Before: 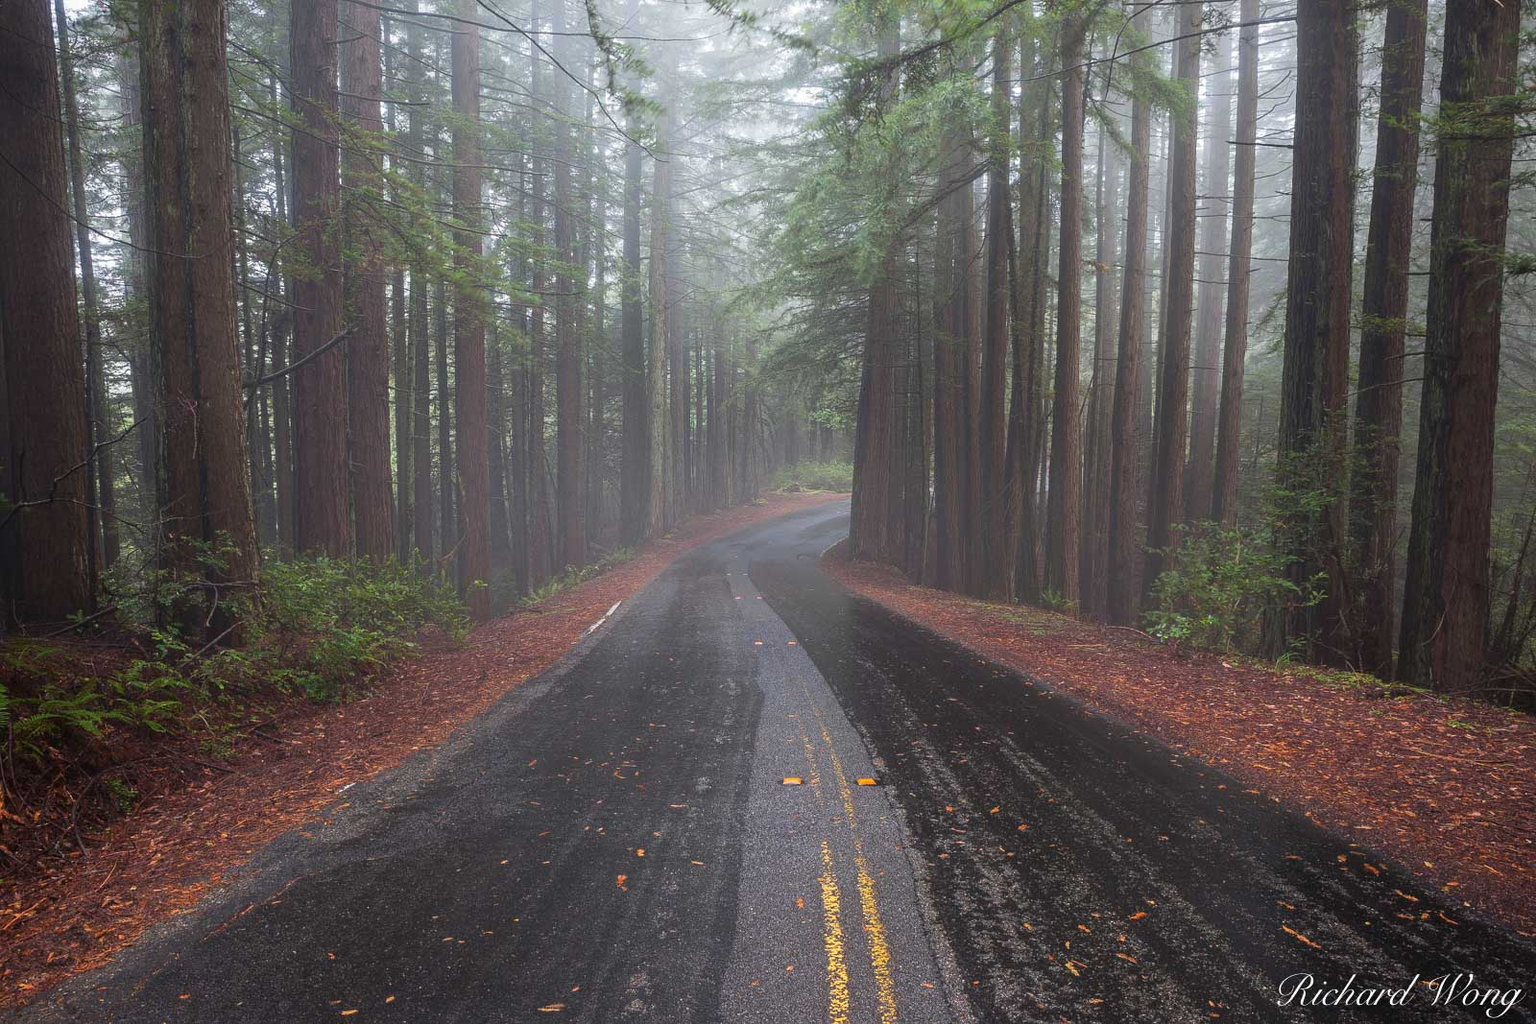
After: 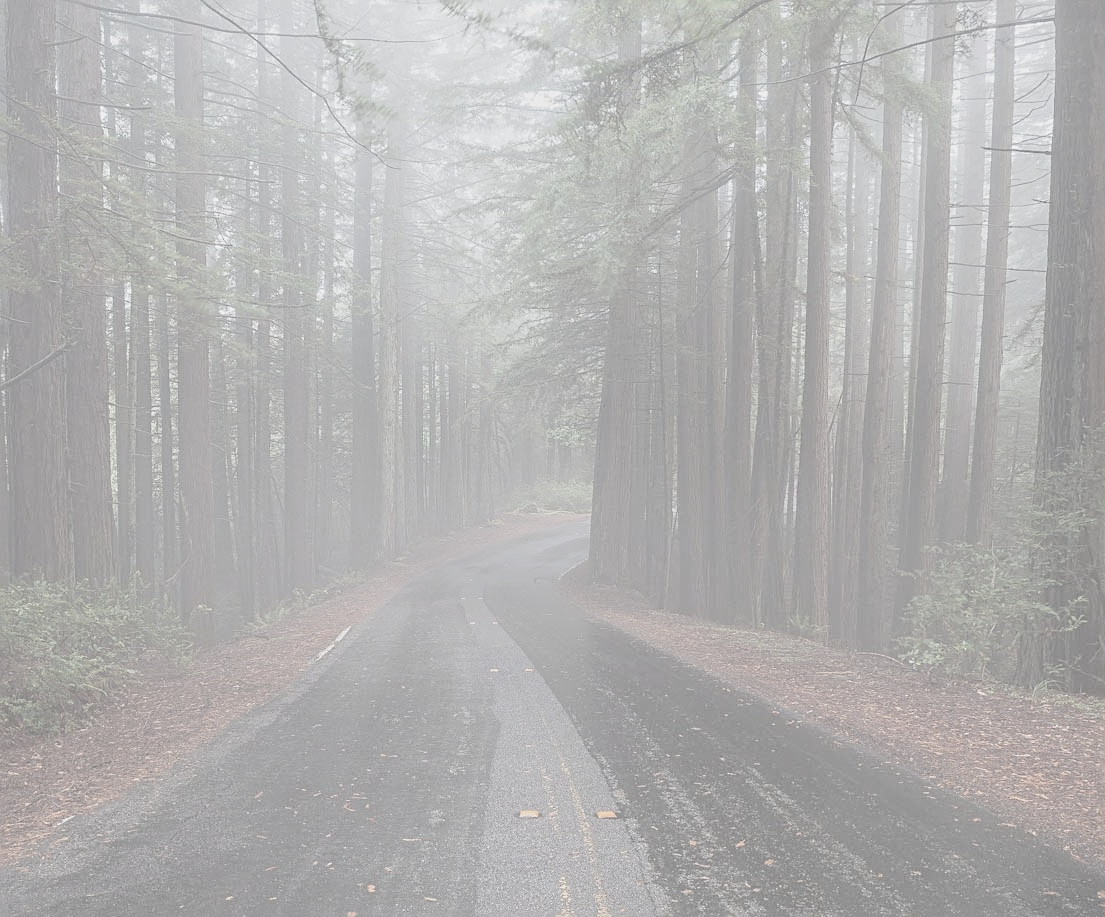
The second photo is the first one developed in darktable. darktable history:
contrast brightness saturation: contrast -0.339, brightness 0.745, saturation -0.785
crop: left 18.54%, right 12.397%, bottom 13.97%
sharpen: on, module defaults
